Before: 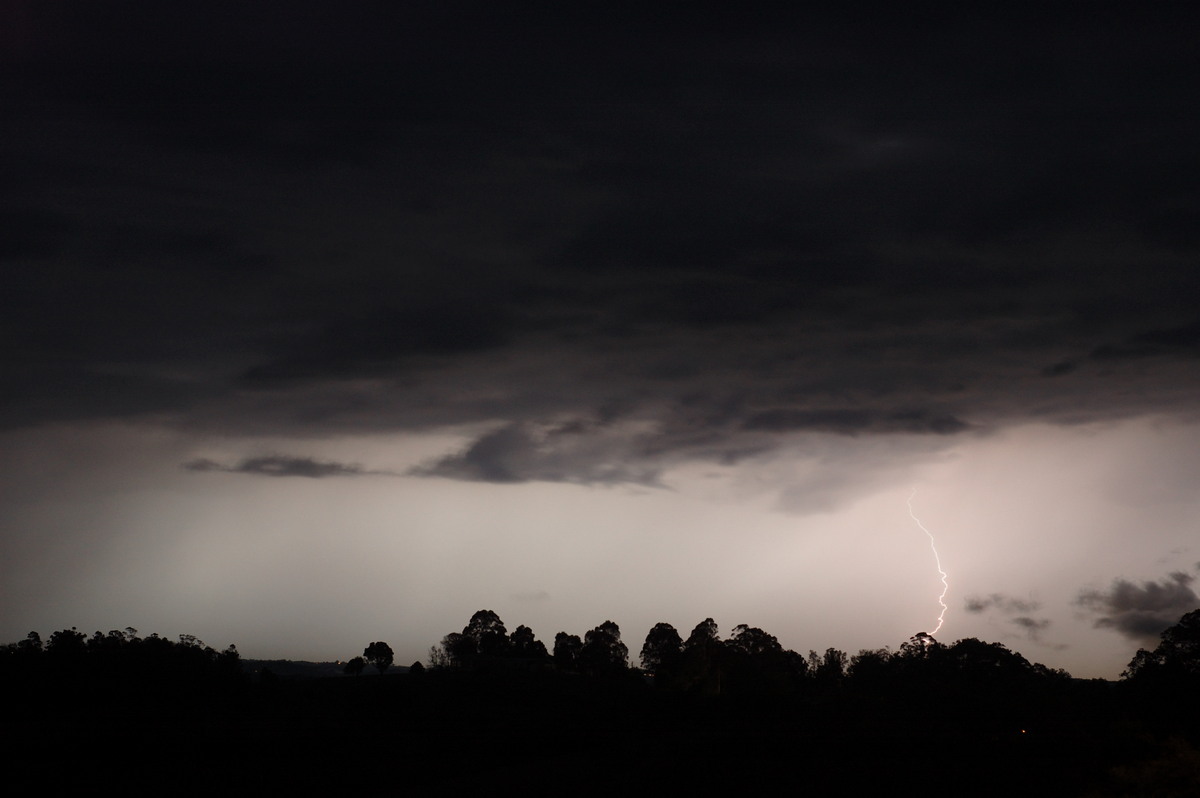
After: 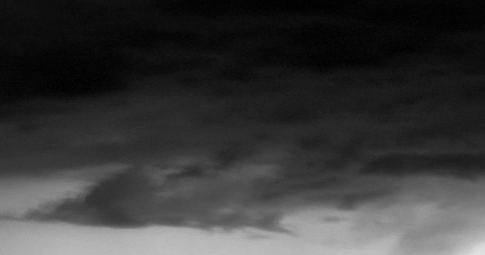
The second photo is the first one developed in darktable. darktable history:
shadows and highlights: shadows 25, highlights -25
bloom: size 9%, threshold 100%, strength 7%
sharpen: amount 0.2
monochrome: a 32, b 64, size 2.3
exposure: black level correction 0.001, exposure 0.5 EV, compensate exposure bias true, compensate highlight preservation false
rgb curve: curves: ch0 [(0, 0) (0.415, 0.237) (1, 1)]
local contrast: mode bilateral grid, contrast 20, coarseness 50, detail 120%, midtone range 0.2
crop: left 31.751%, top 32.172%, right 27.8%, bottom 35.83%
